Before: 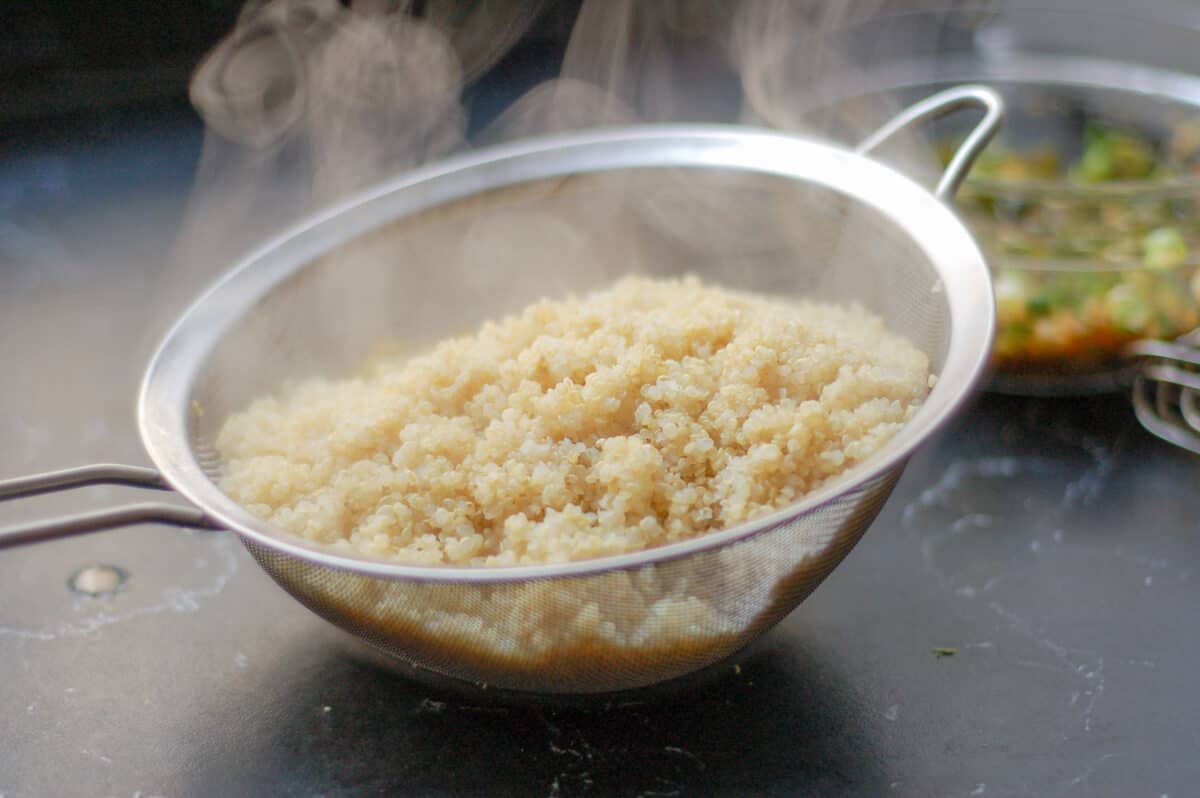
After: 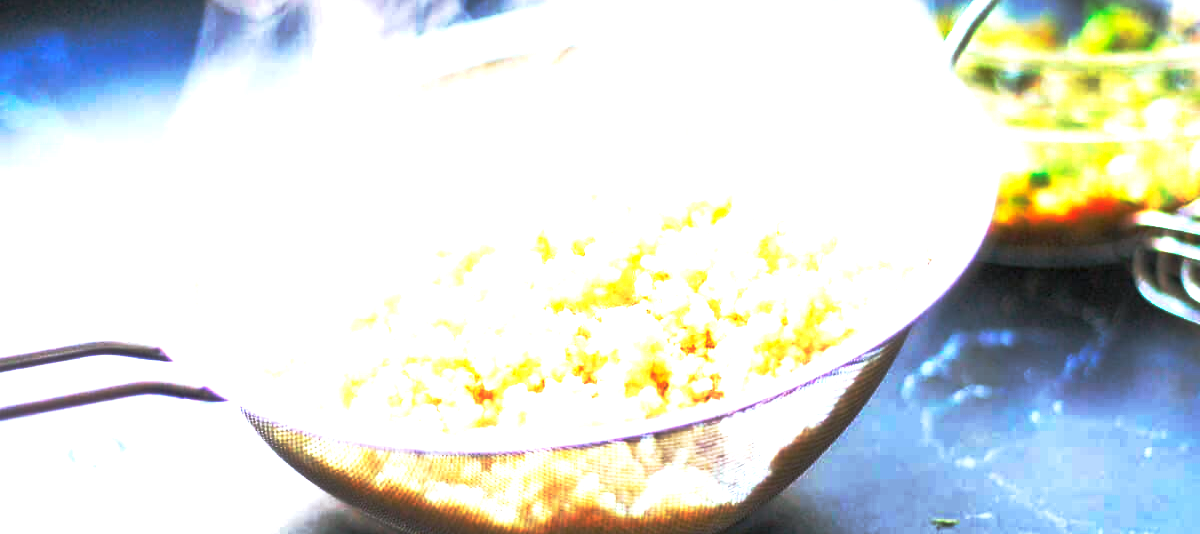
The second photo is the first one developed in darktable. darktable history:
crop: top 16.258%, bottom 16.705%
color calibration: x 0.37, y 0.382, temperature 4304.81 K
exposure: exposure 2.213 EV, compensate highlight preservation false
base curve: curves: ch0 [(0, 0) (0.564, 0.291) (0.802, 0.731) (1, 1)], preserve colors none
